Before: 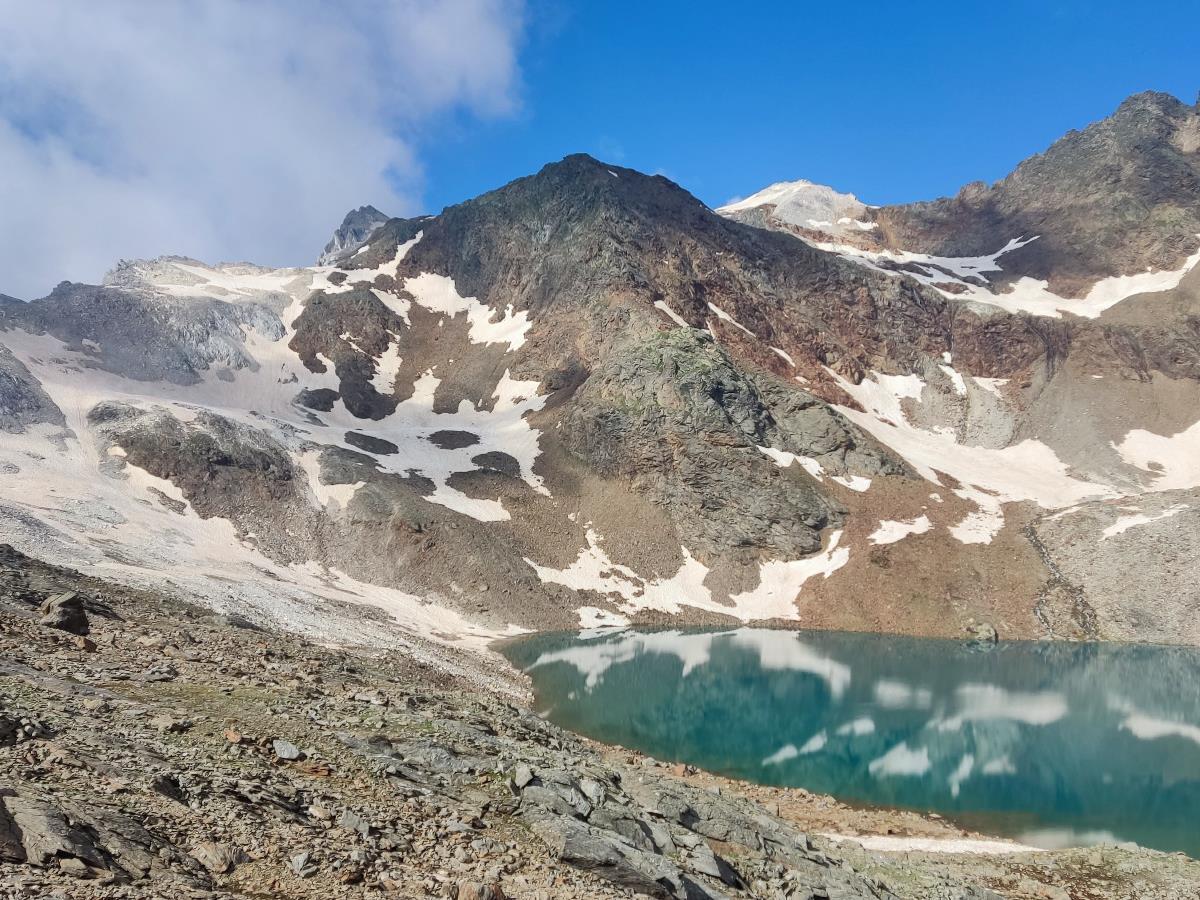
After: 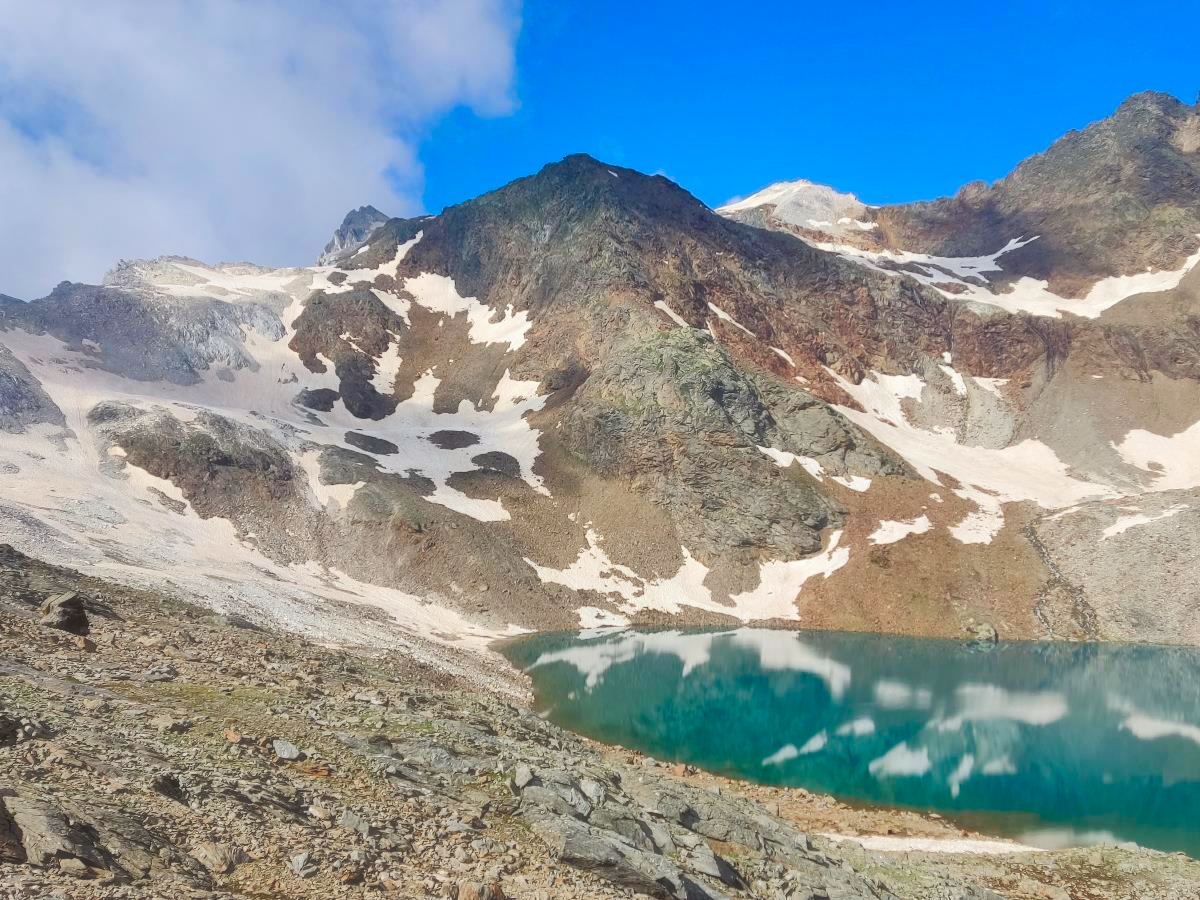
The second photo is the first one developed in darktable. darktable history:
color balance rgb: linear chroma grading › shadows 9.442%, linear chroma grading › highlights 10.125%, linear chroma grading › global chroma 15.011%, linear chroma grading › mid-tones 14.606%, perceptual saturation grading › global saturation 20%, perceptual saturation grading › highlights -25.486%, perceptual saturation grading › shadows 24.288%
haze removal: strength -0.11, compatibility mode true, adaptive false
